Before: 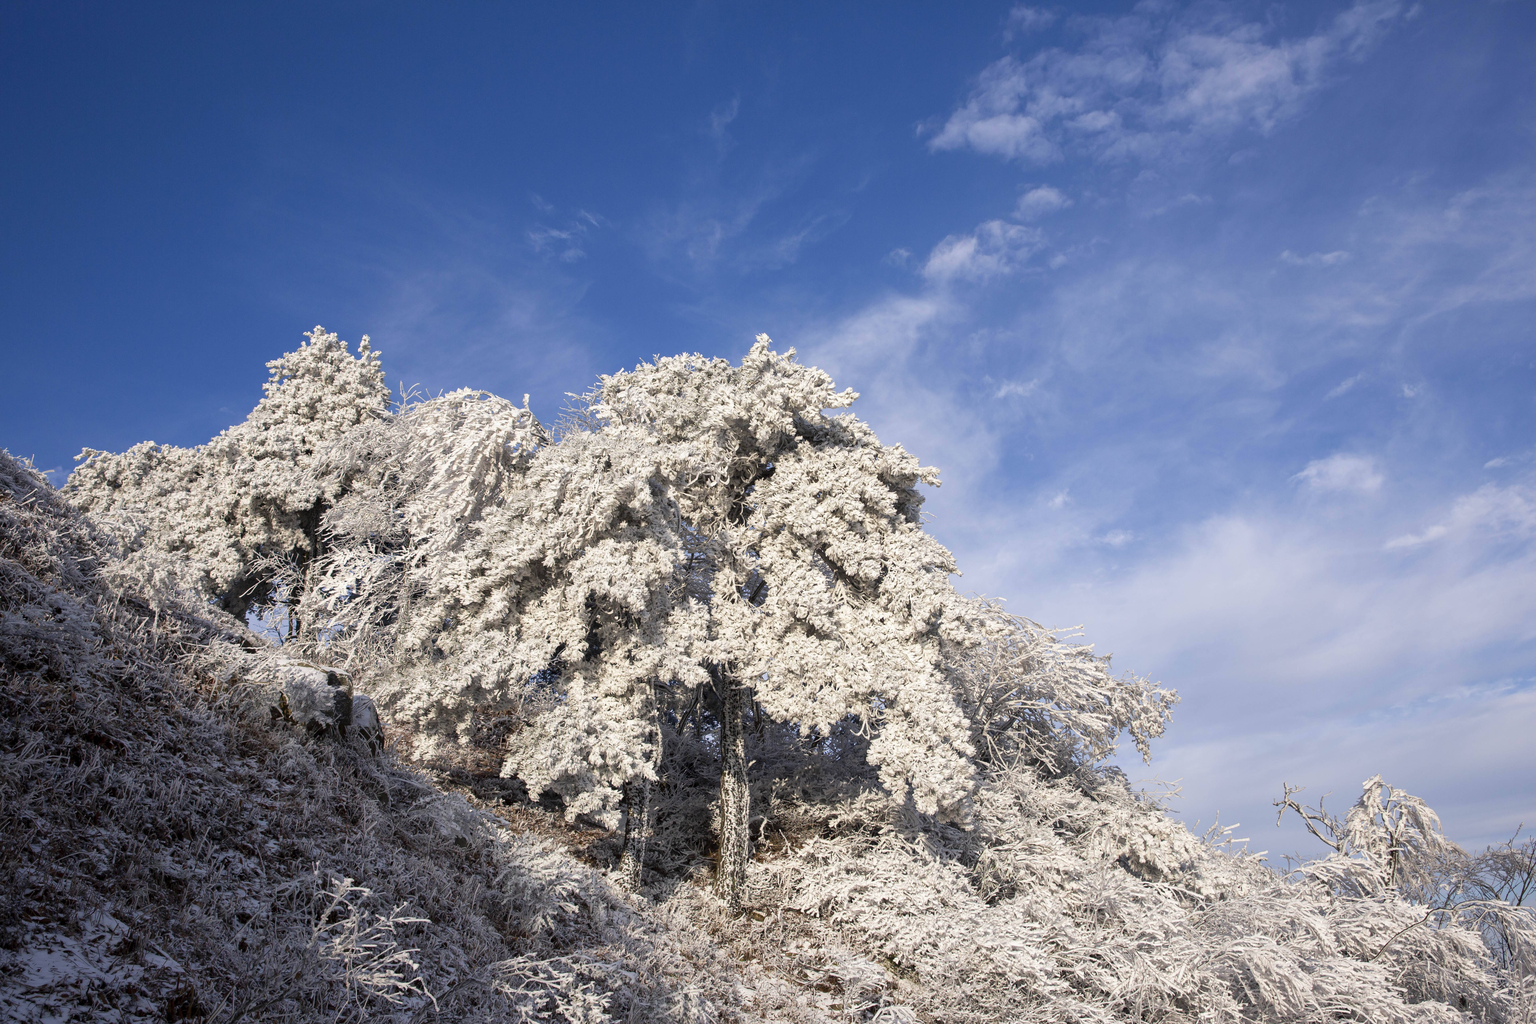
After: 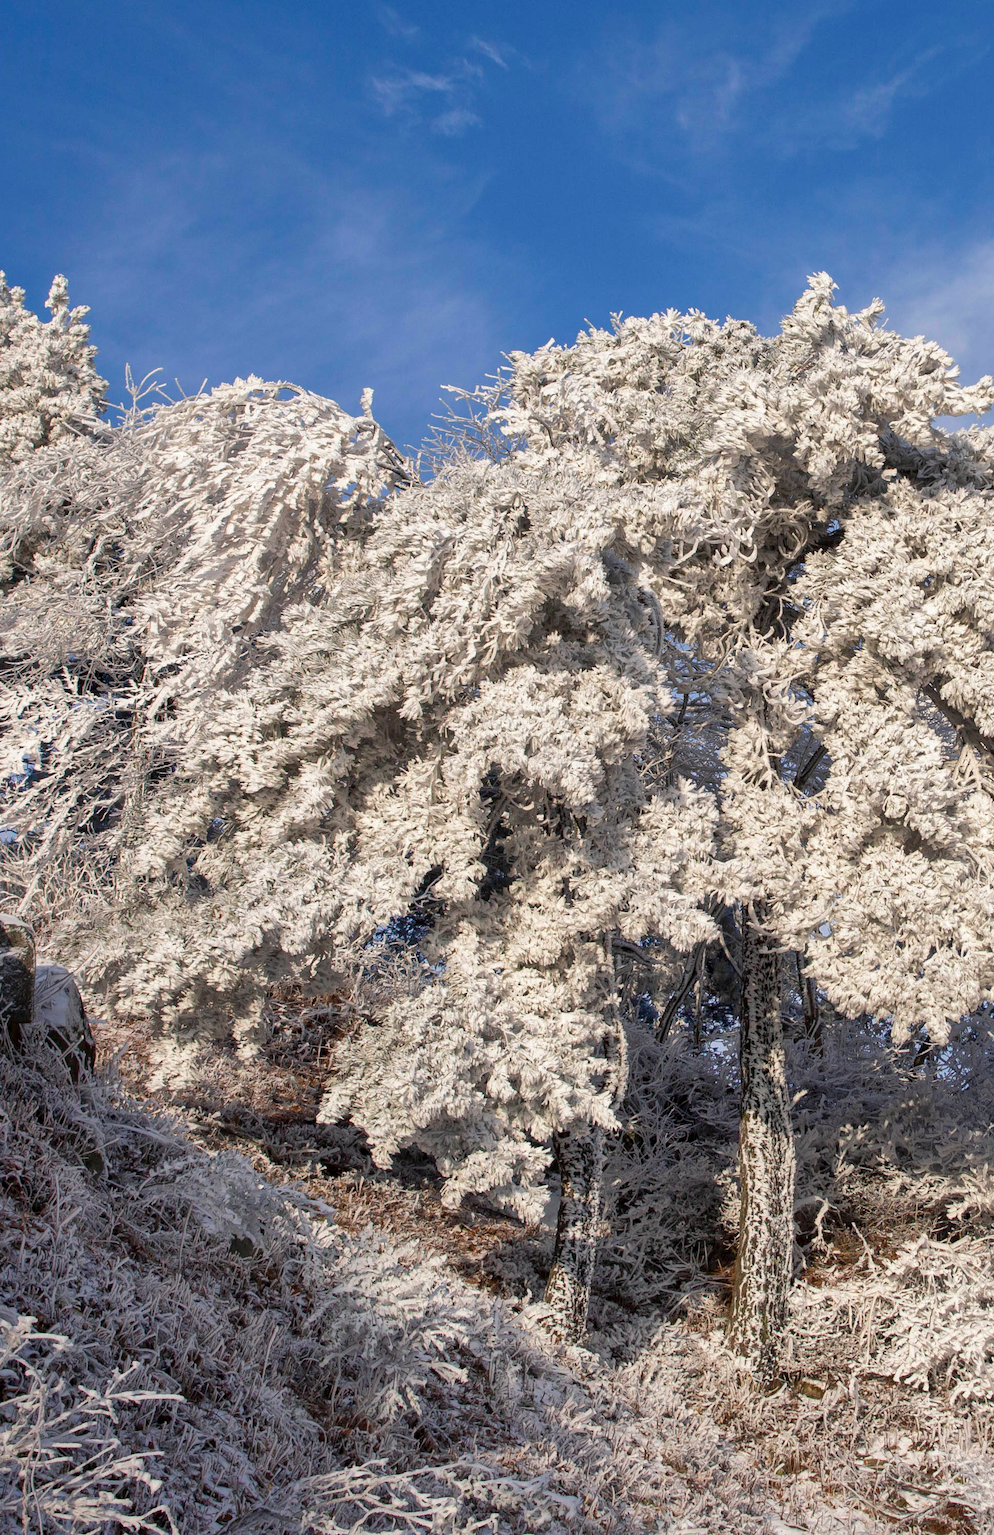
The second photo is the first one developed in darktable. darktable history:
crop and rotate: left 21.793%, top 18.708%, right 44.42%, bottom 3.005%
shadows and highlights: on, module defaults
